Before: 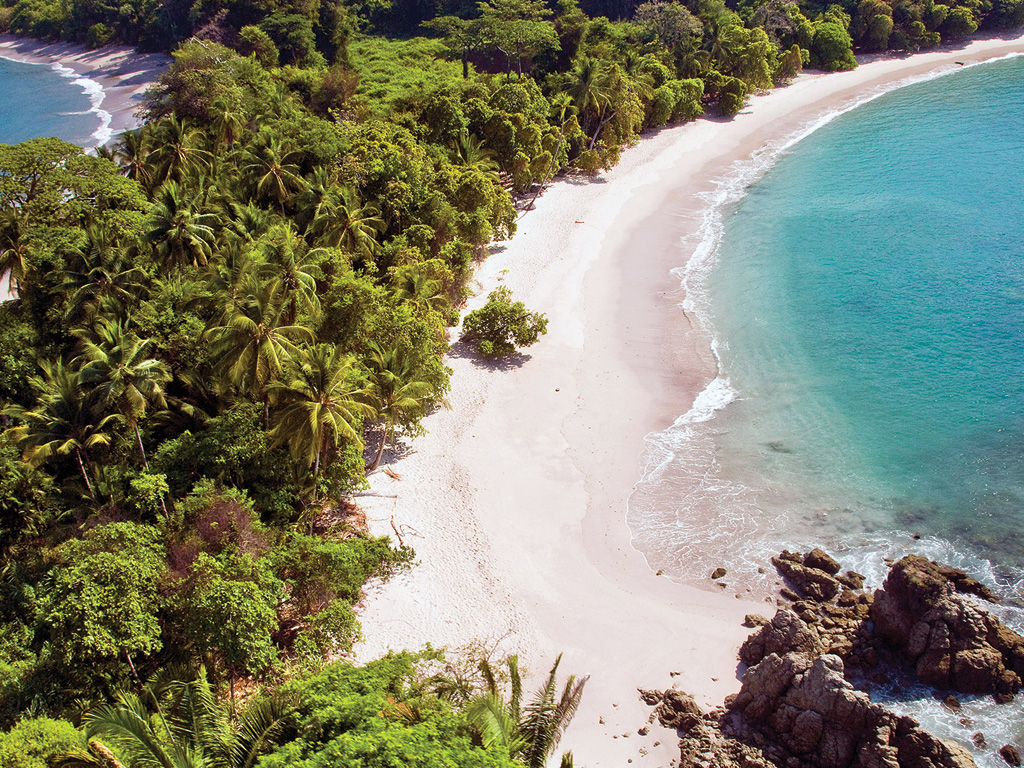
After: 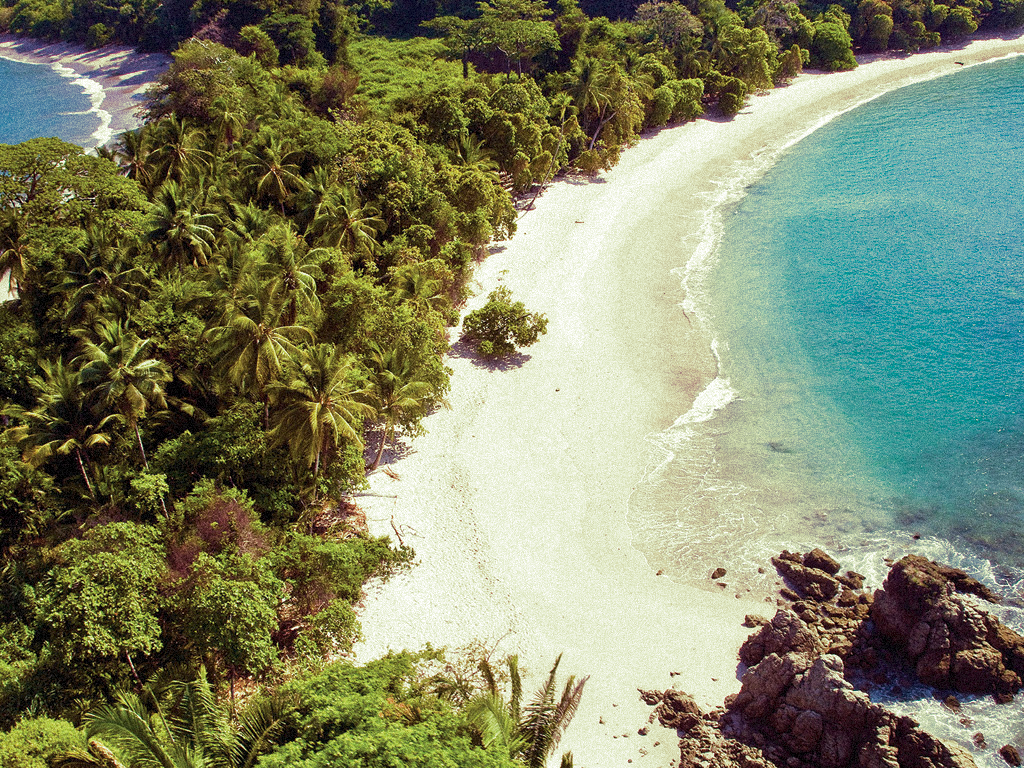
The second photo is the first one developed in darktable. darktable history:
grain: strength 35%, mid-tones bias 0%
split-toning: shadows › hue 290.82°, shadows › saturation 0.34, highlights › saturation 0.38, balance 0, compress 50%
velvia: on, module defaults
